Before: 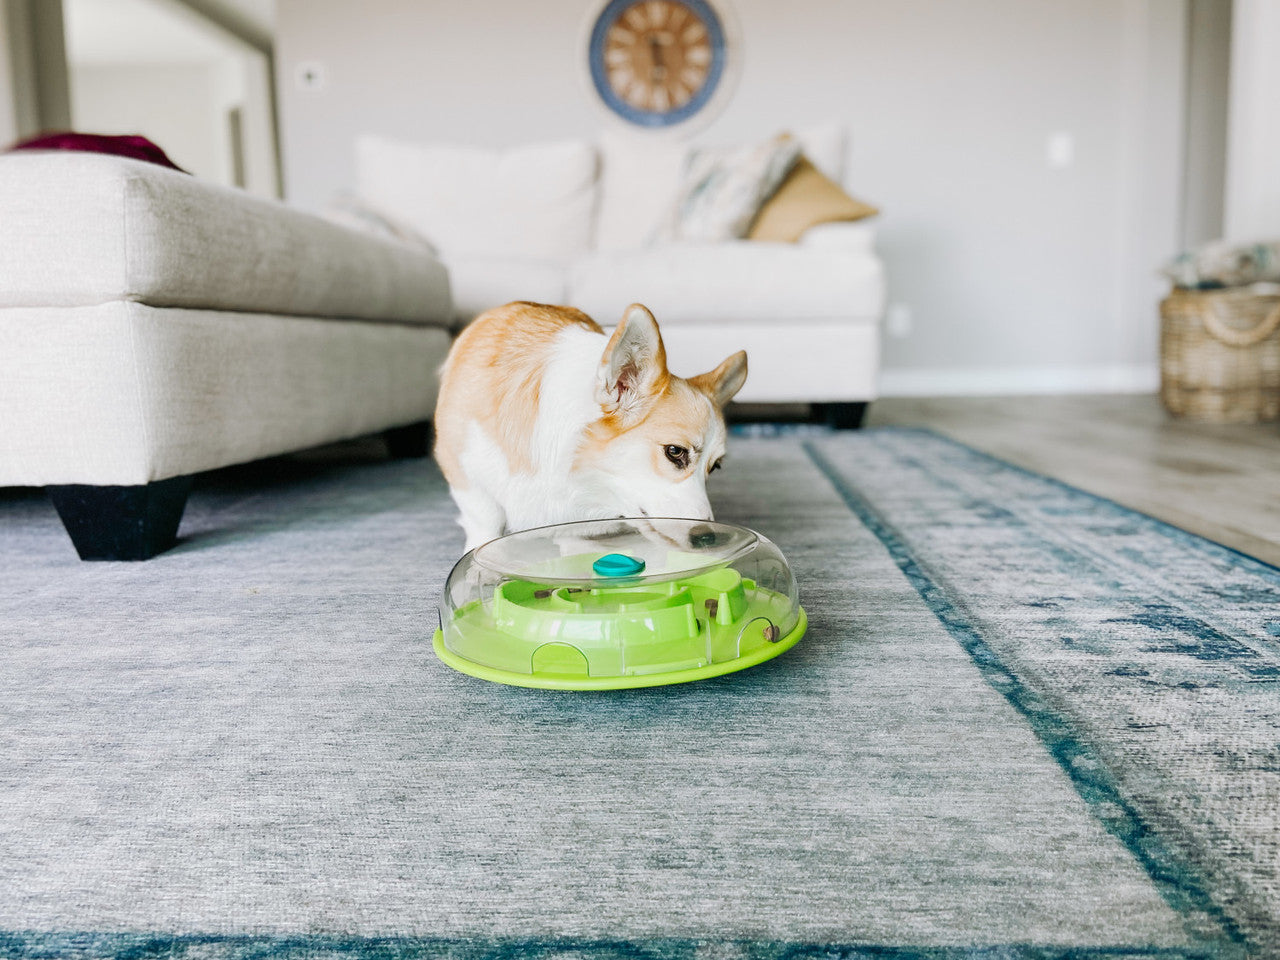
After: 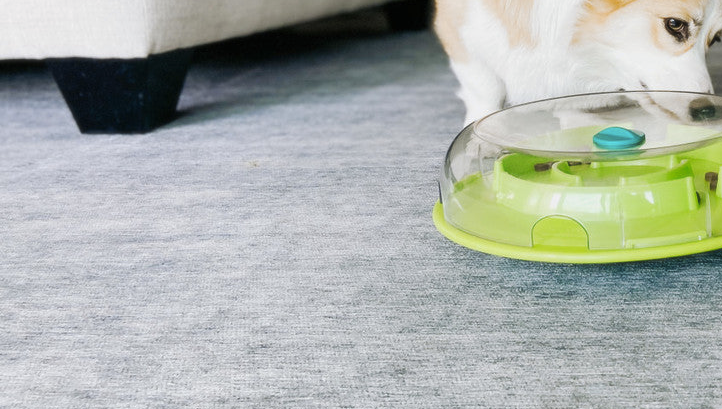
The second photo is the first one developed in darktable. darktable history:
crop: top 44.483%, right 43.593%, bottom 12.892%
color contrast: green-magenta contrast 0.8, blue-yellow contrast 1.1, unbound 0
soften: size 10%, saturation 50%, brightness 0.2 EV, mix 10%
